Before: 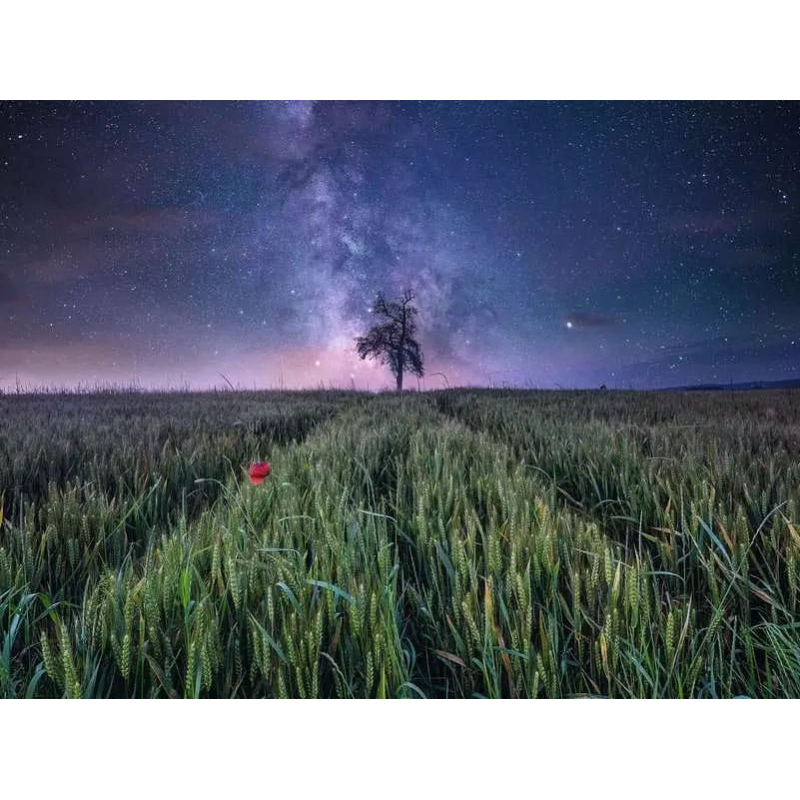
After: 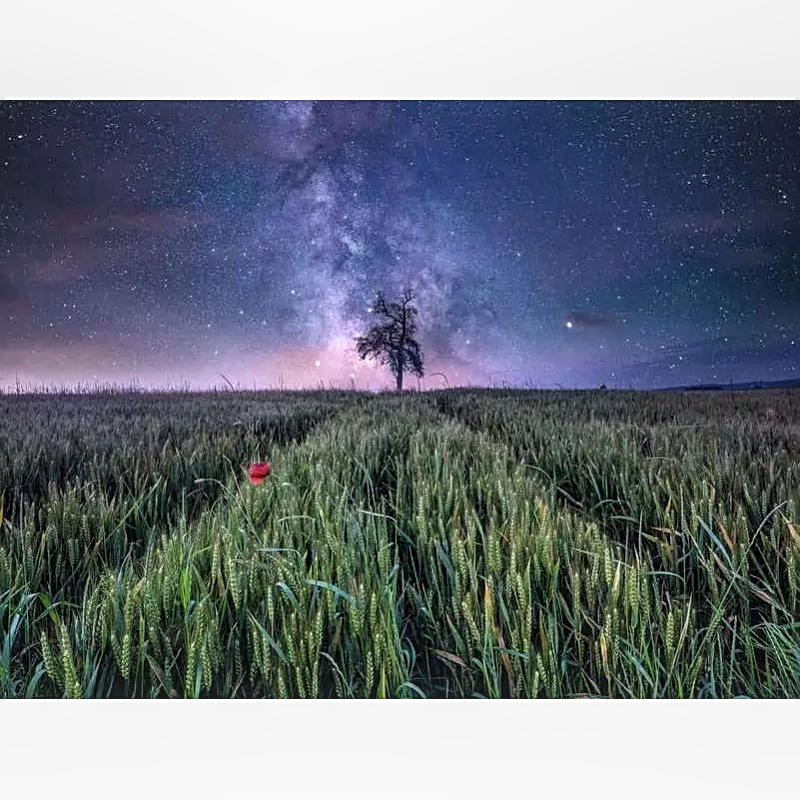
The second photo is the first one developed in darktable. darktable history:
local contrast: detail 130%
levels: black 0.083%
sharpen: amount 0.493
